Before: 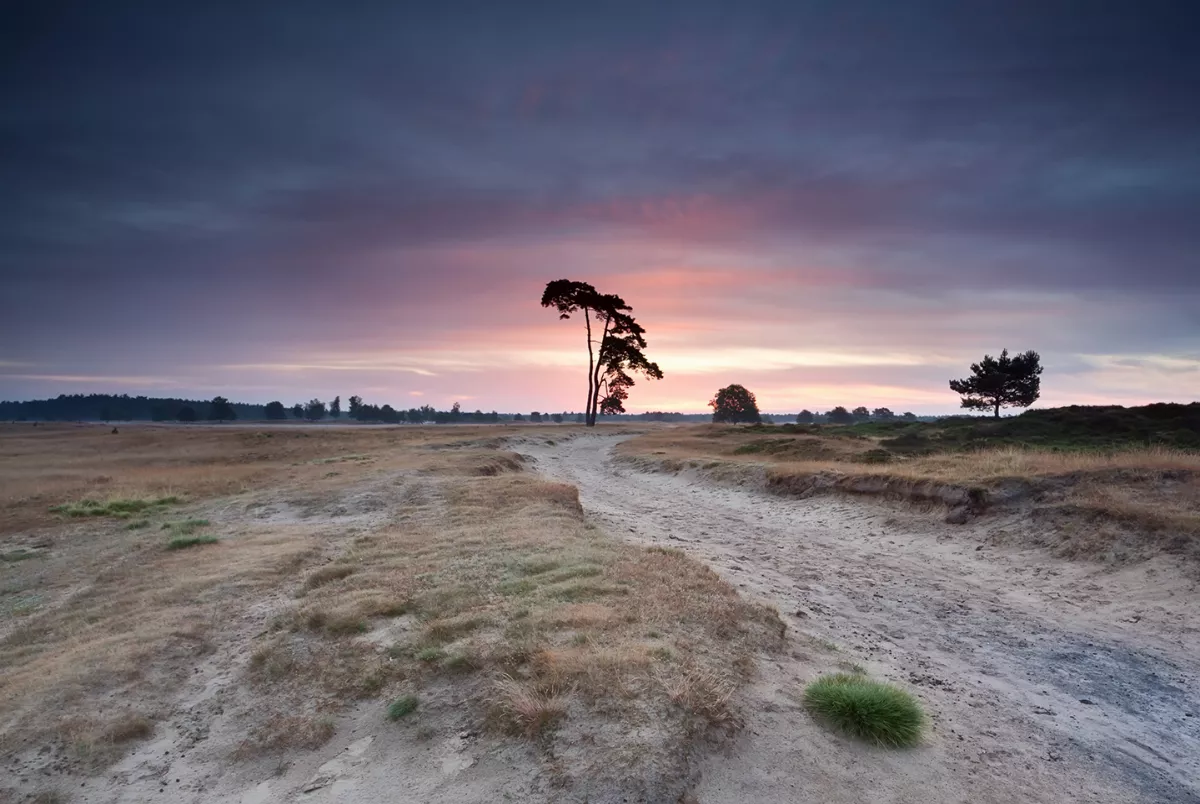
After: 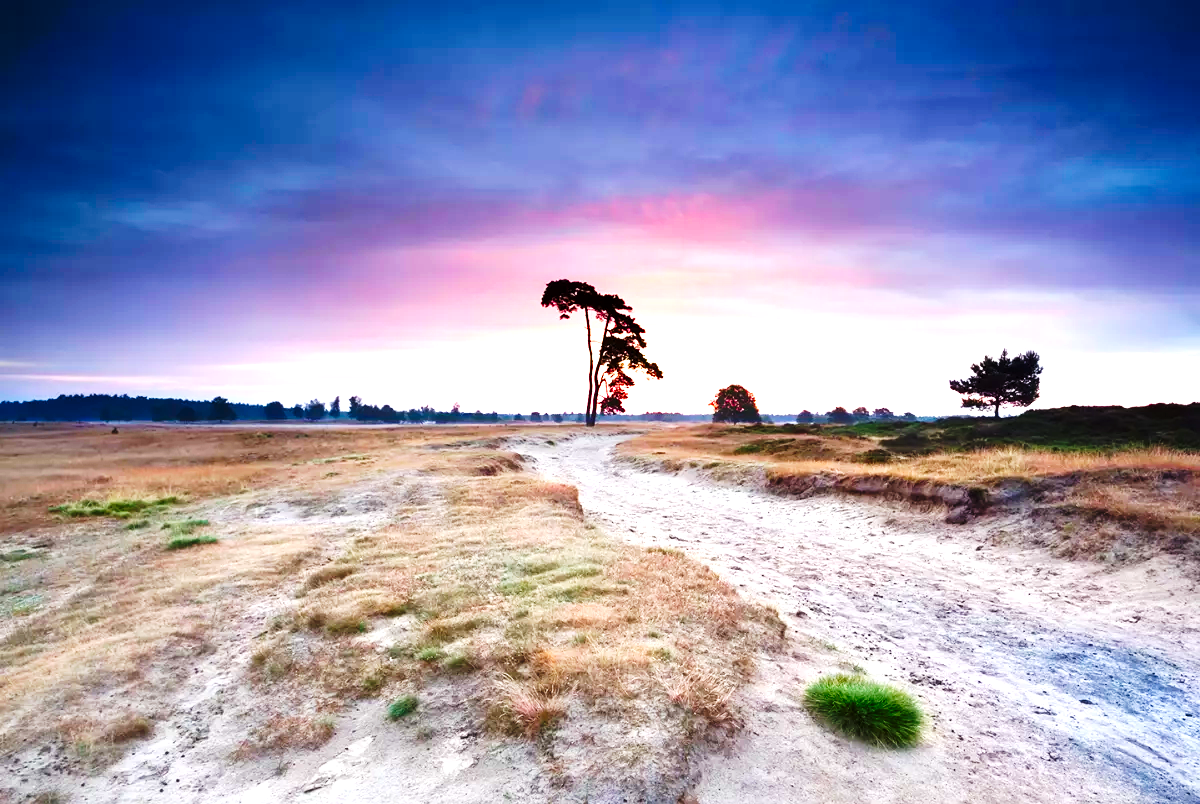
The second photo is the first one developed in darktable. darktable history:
levels: levels [0, 0.394, 0.787]
base curve: curves: ch0 [(0, 0) (0.036, 0.025) (0.121, 0.166) (0.206, 0.329) (0.605, 0.79) (1, 1)], preserve colors none
color balance rgb: perceptual saturation grading › global saturation 35%, perceptual saturation grading › highlights -30%, perceptual saturation grading › shadows 35%, perceptual brilliance grading › global brilliance 3%, perceptual brilliance grading › highlights -3%, perceptual brilliance grading › shadows 3%
